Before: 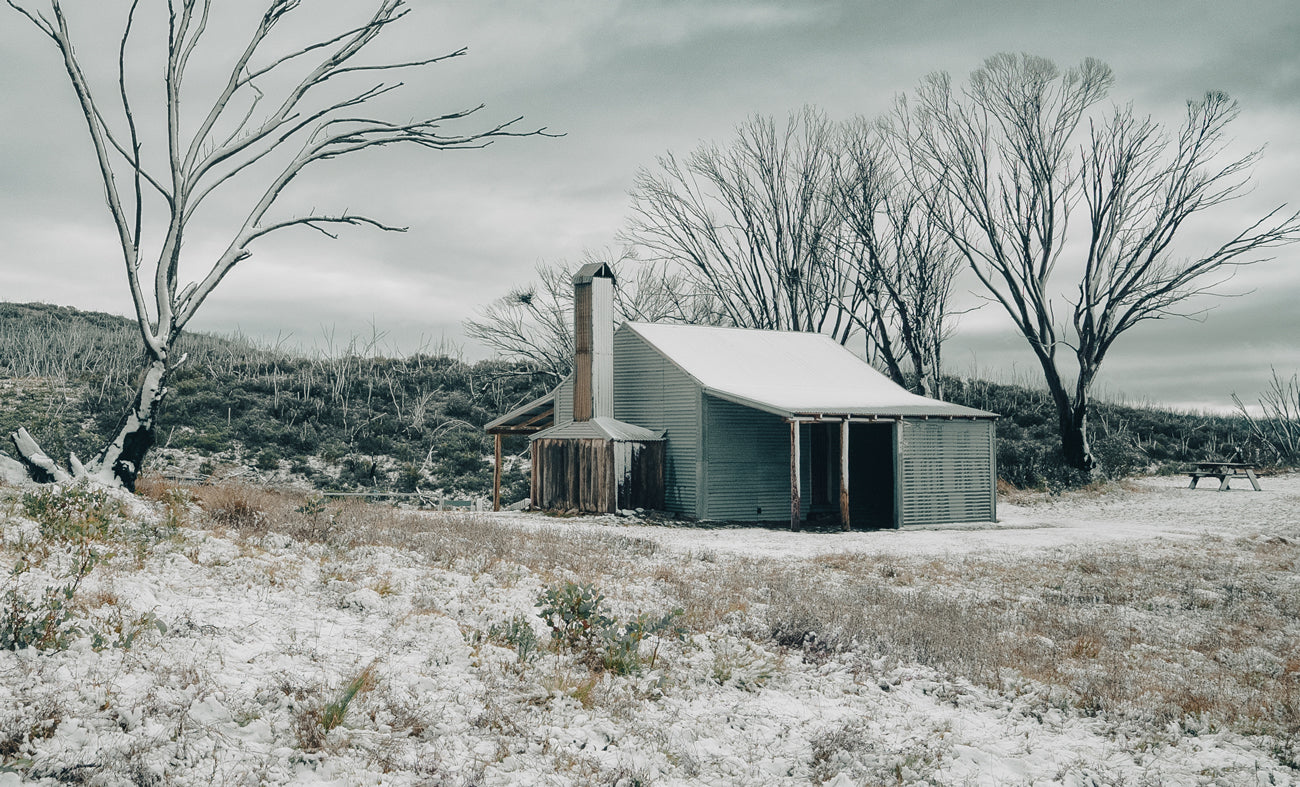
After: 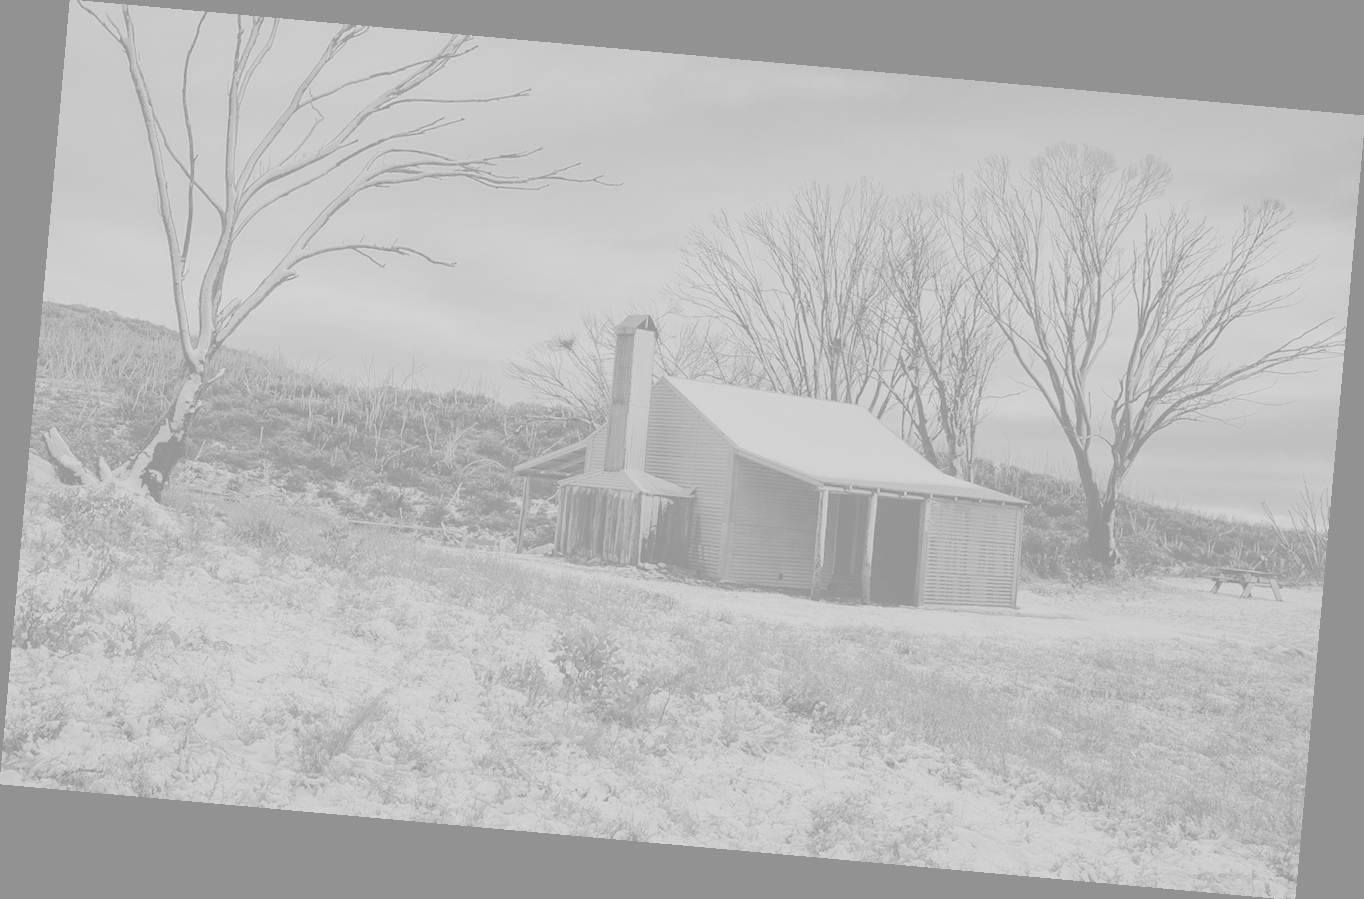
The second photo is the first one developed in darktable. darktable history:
monochrome: a -92.57, b 58.91
rotate and perspective: rotation 5.12°, automatic cropping off
colorize: hue 331.2°, saturation 75%, source mix 30.28%, lightness 70.52%, version 1
local contrast: mode bilateral grid, contrast 20, coarseness 50, detail 120%, midtone range 0.2
